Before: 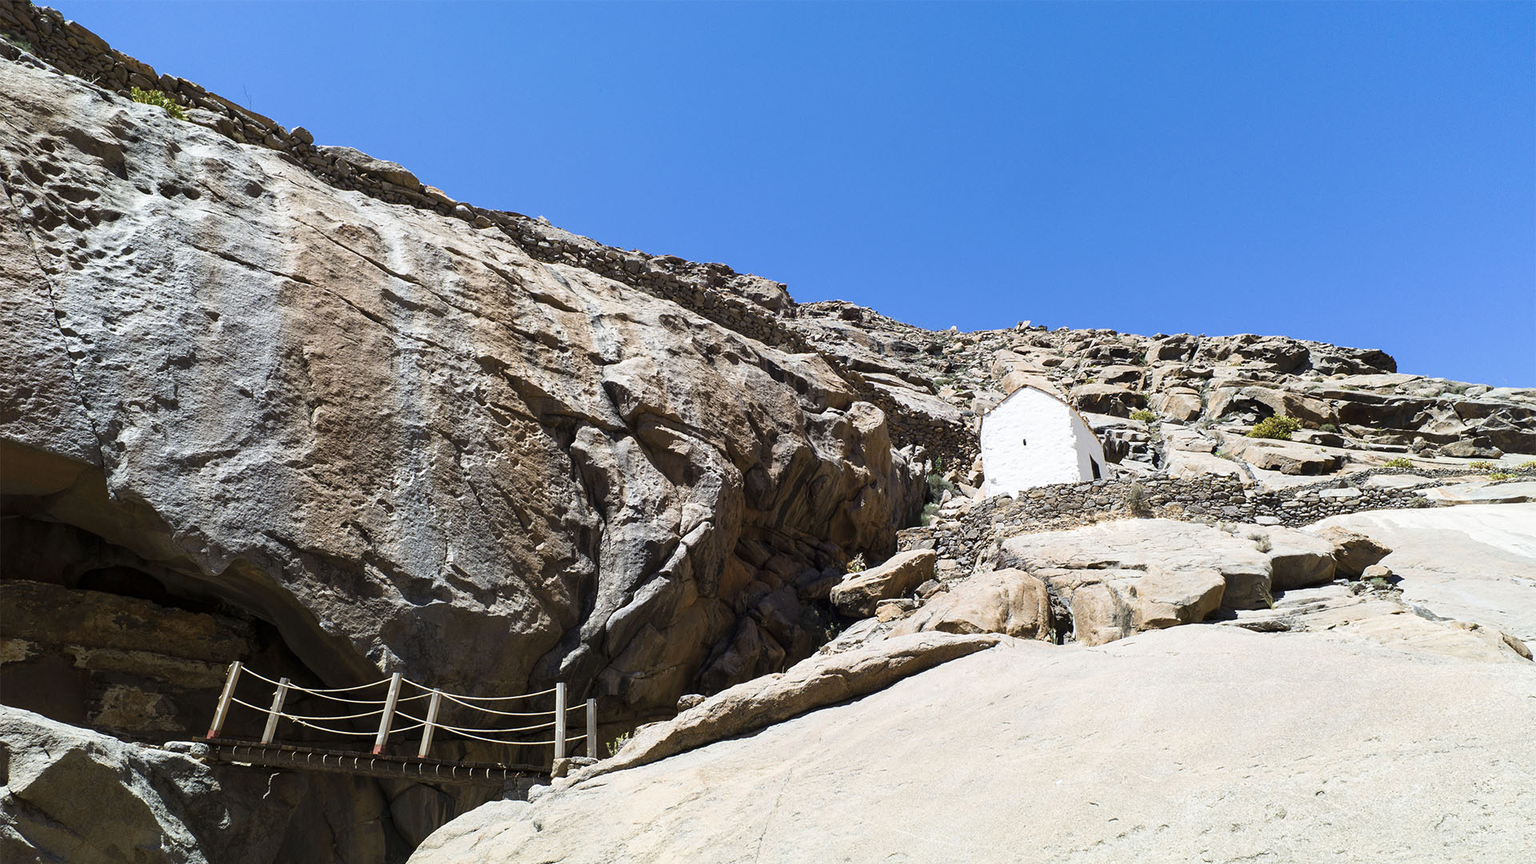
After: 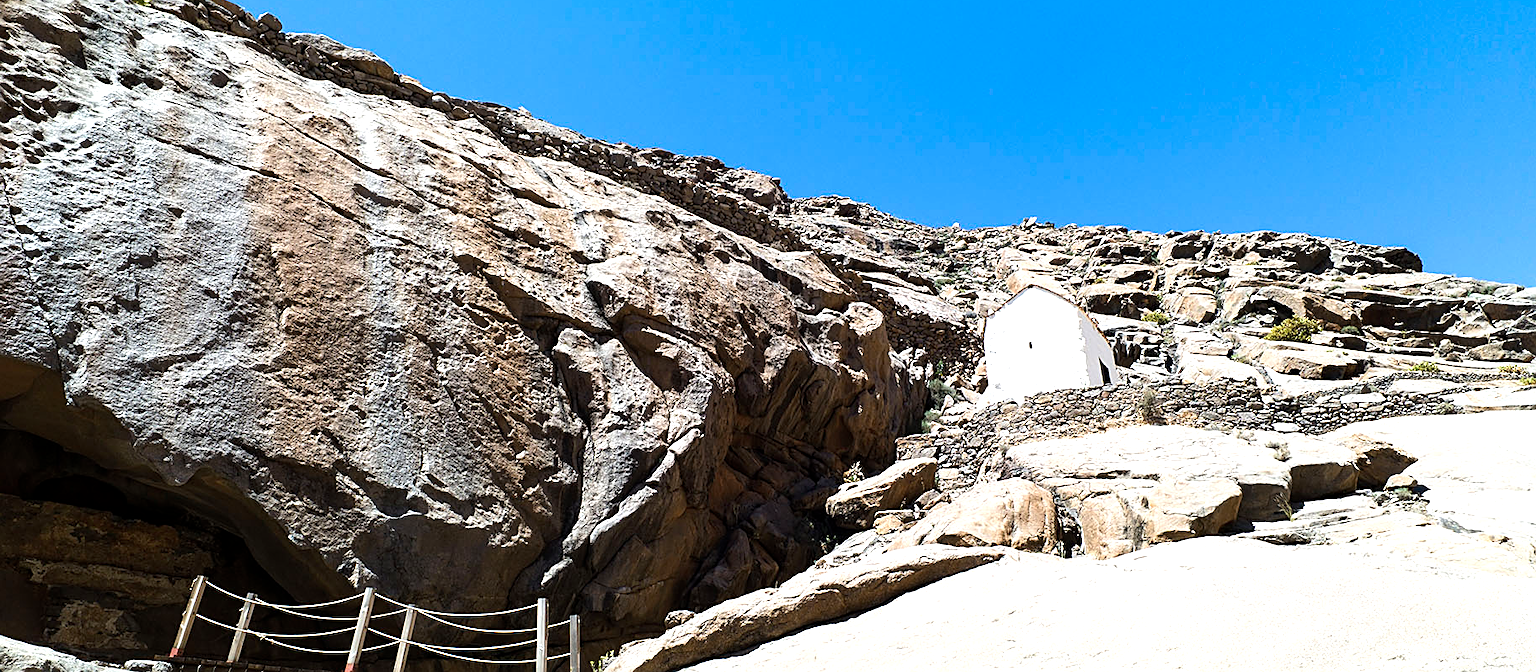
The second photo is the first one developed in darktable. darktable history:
crop and rotate: left 2.991%, top 13.302%, right 1.981%, bottom 12.636%
exposure: exposure 0.127 EV, compensate highlight preservation false
sharpen: on, module defaults
tone equalizer: -8 EV -0.417 EV, -7 EV -0.389 EV, -6 EV -0.333 EV, -5 EV -0.222 EV, -3 EV 0.222 EV, -2 EV 0.333 EV, -1 EV 0.389 EV, +0 EV 0.417 EV, edges refinement/feathering 500, mask exposure compensation -1.57 EV, preserve details no
